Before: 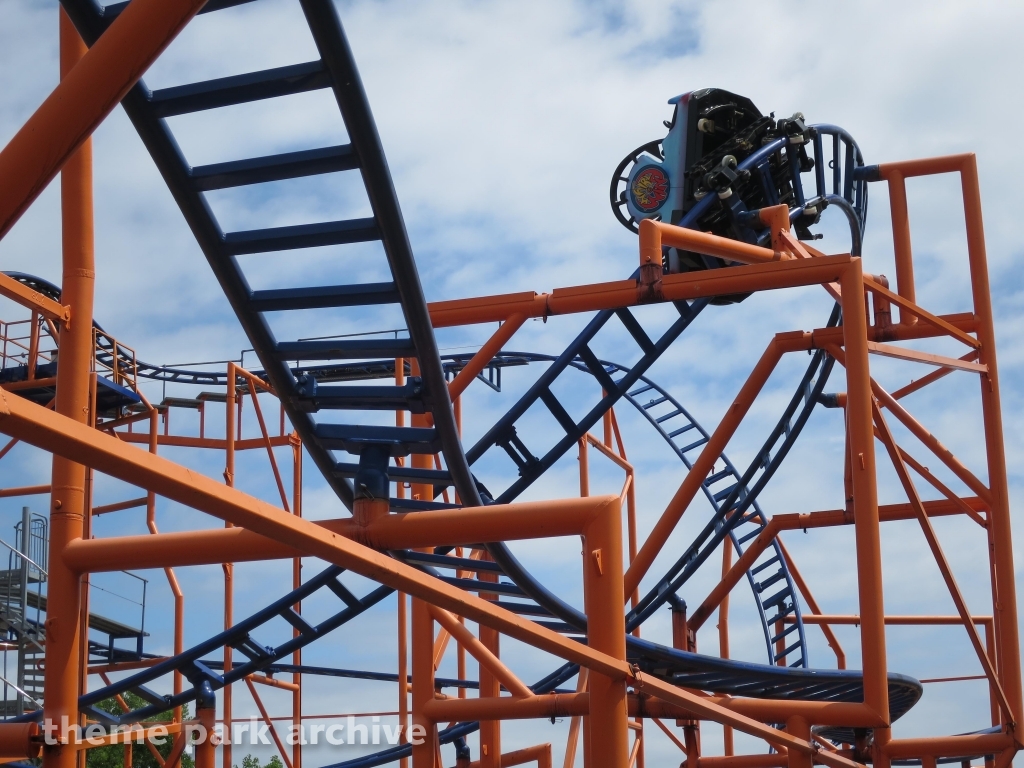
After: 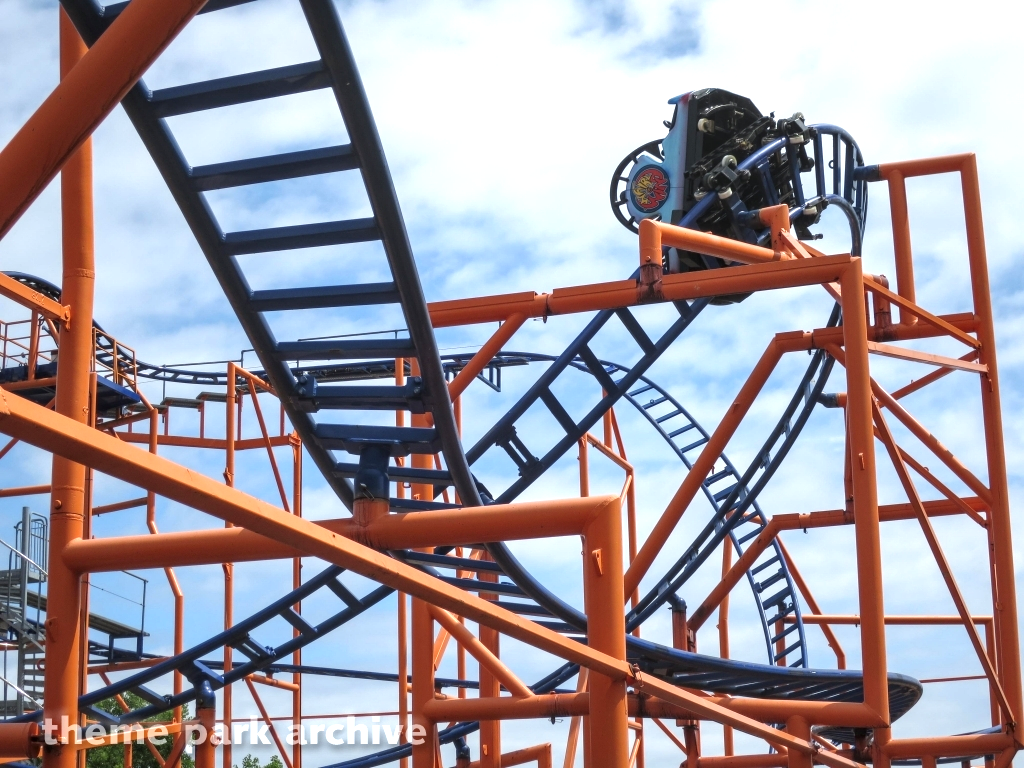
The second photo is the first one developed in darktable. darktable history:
exposure: black level correction 0, exposure 0.691 EV, compensate highlight preservation false
local contrast: detail 130%
